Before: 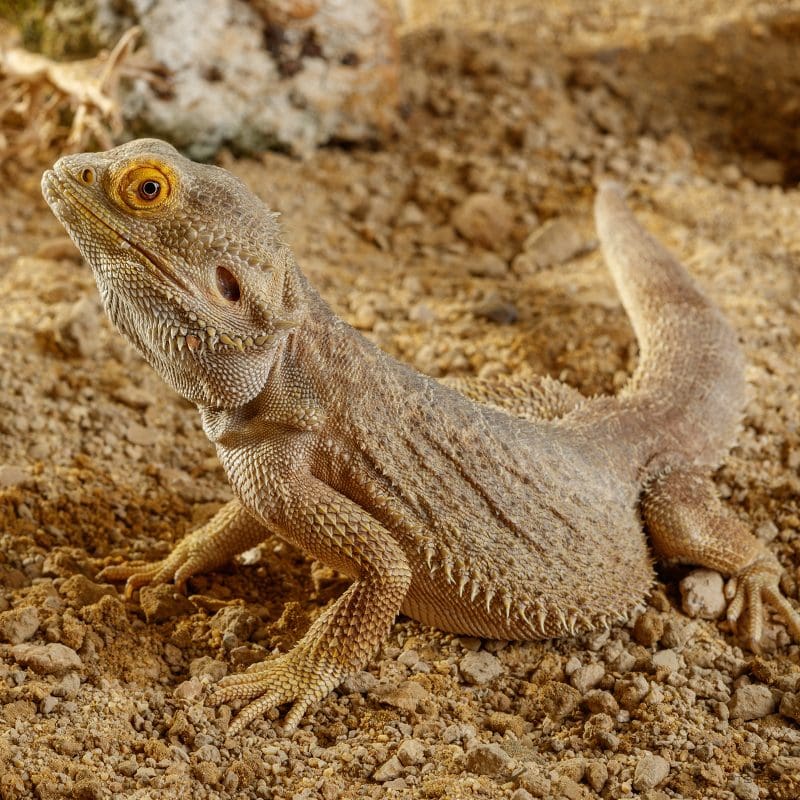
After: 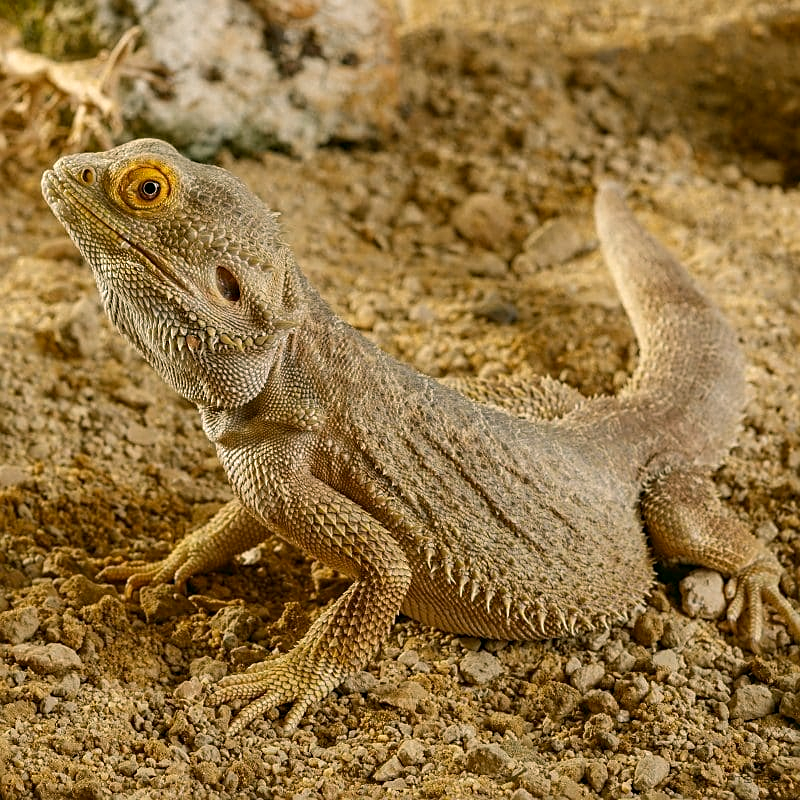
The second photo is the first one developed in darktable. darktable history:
color correction: highlights a* 4.02, highlights b* 4.98, shadows a* -7.55, shadows b* 4.98
sharpen: on, module defaults
